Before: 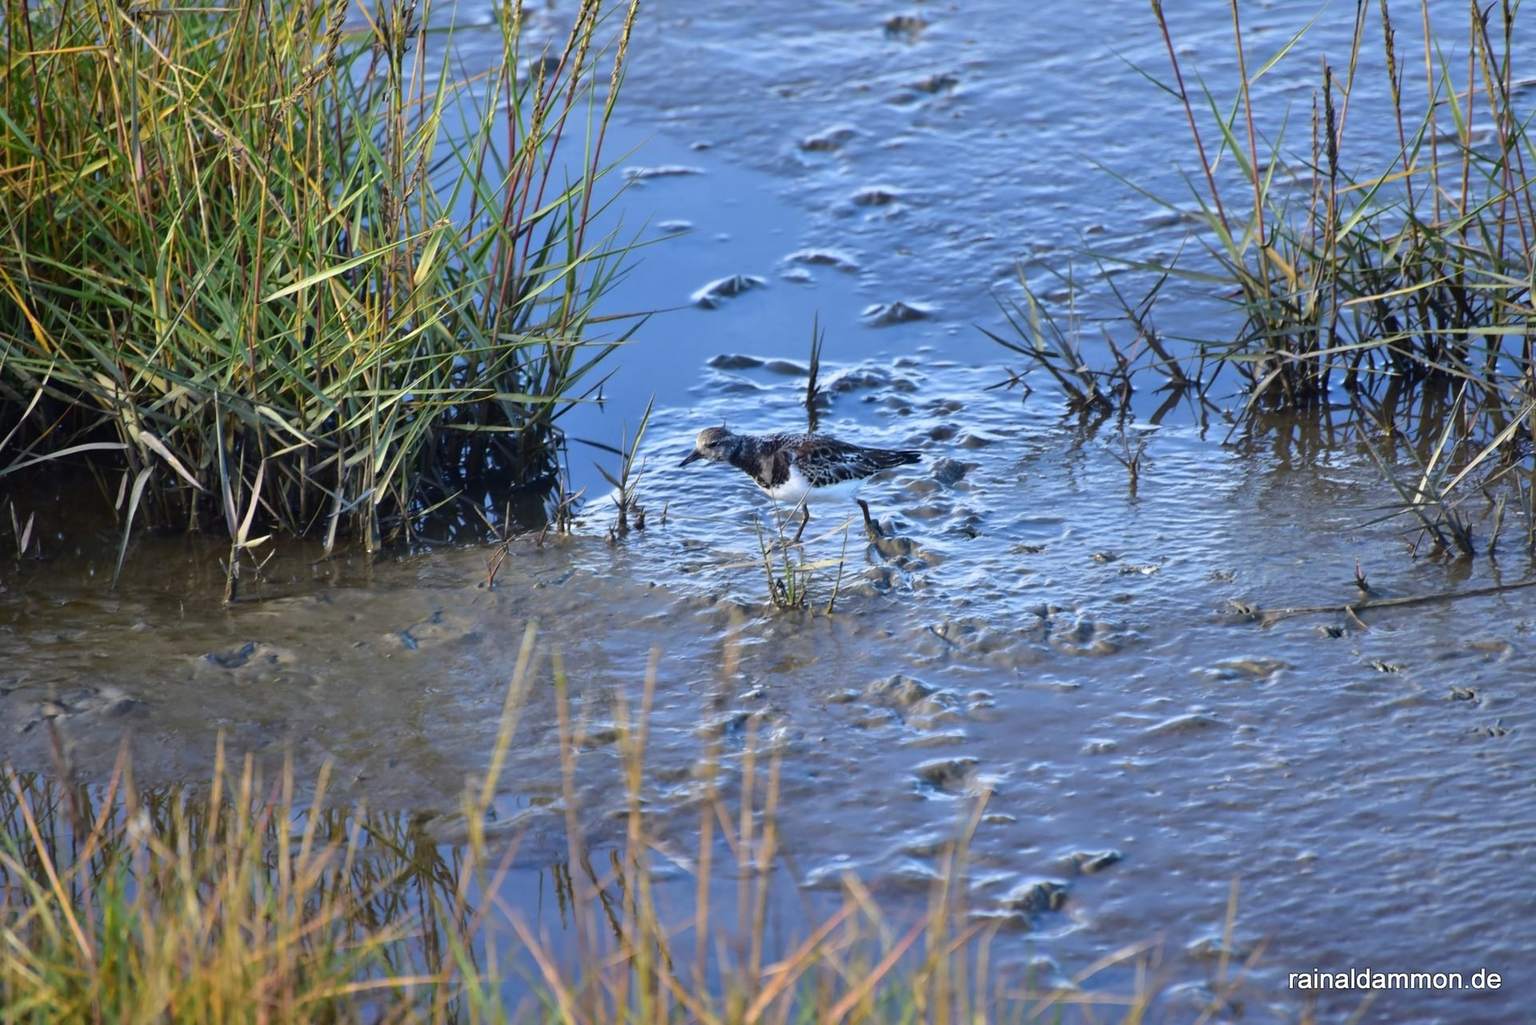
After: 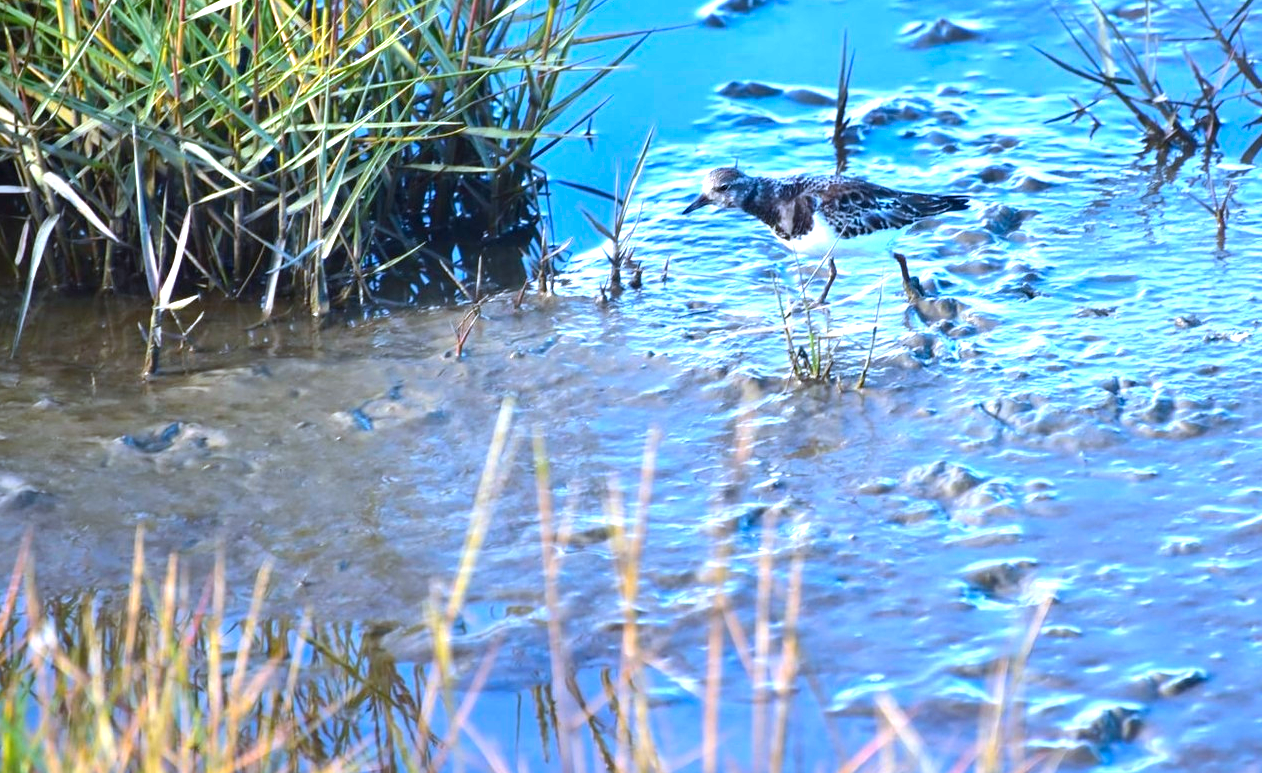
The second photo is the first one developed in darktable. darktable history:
crop: left 6.707%, top 27.977%, right 23.931%, bottom 8.374%
color balance rgb: shadows lift › chroma 0.868%, shadows lift › hue 113.2°, perceptual saturation grading › global saturation 17.262%, perceptual brilliance grading › global brilliance 17.578%, global vibrance 20%
exposure: exposure 0.608 EV, compensate exposure bias true, compensate highlight preservation false
color correction: highlights a* -1.9, highlights b* -18.46
contrast brightness saturation: contrast 0.009, saturation -0.056
